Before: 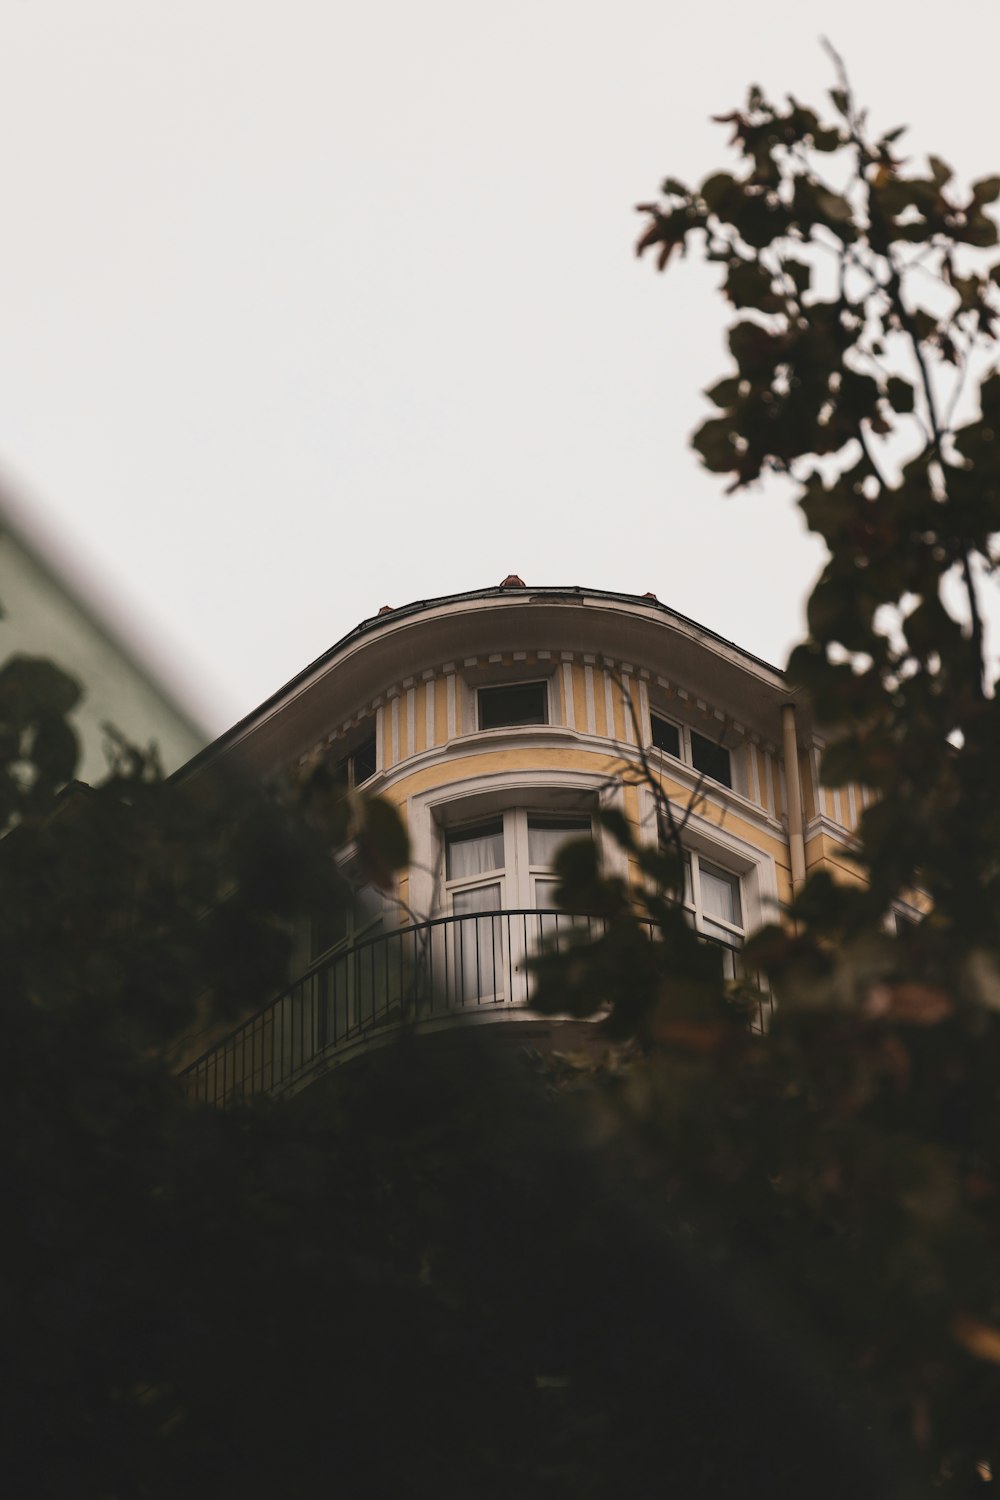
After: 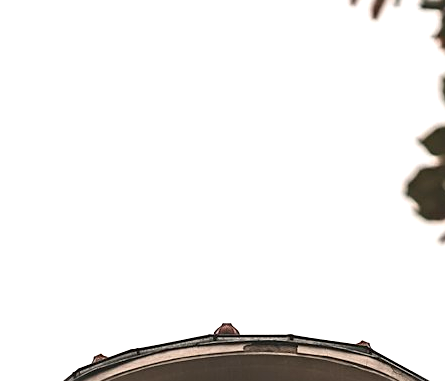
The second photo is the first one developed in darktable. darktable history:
sharpen: on, module defaults
crop: left 28.66%, top 16.828%, right 26.789%, bottom 57.767%
tone equalizer: edges refinement/feathering 500, mask exposure compensation -1.57 EV, preserve details no
exposure: exposure 0.639 EV, compensate exposure bias true, compensate highlight preservation false
